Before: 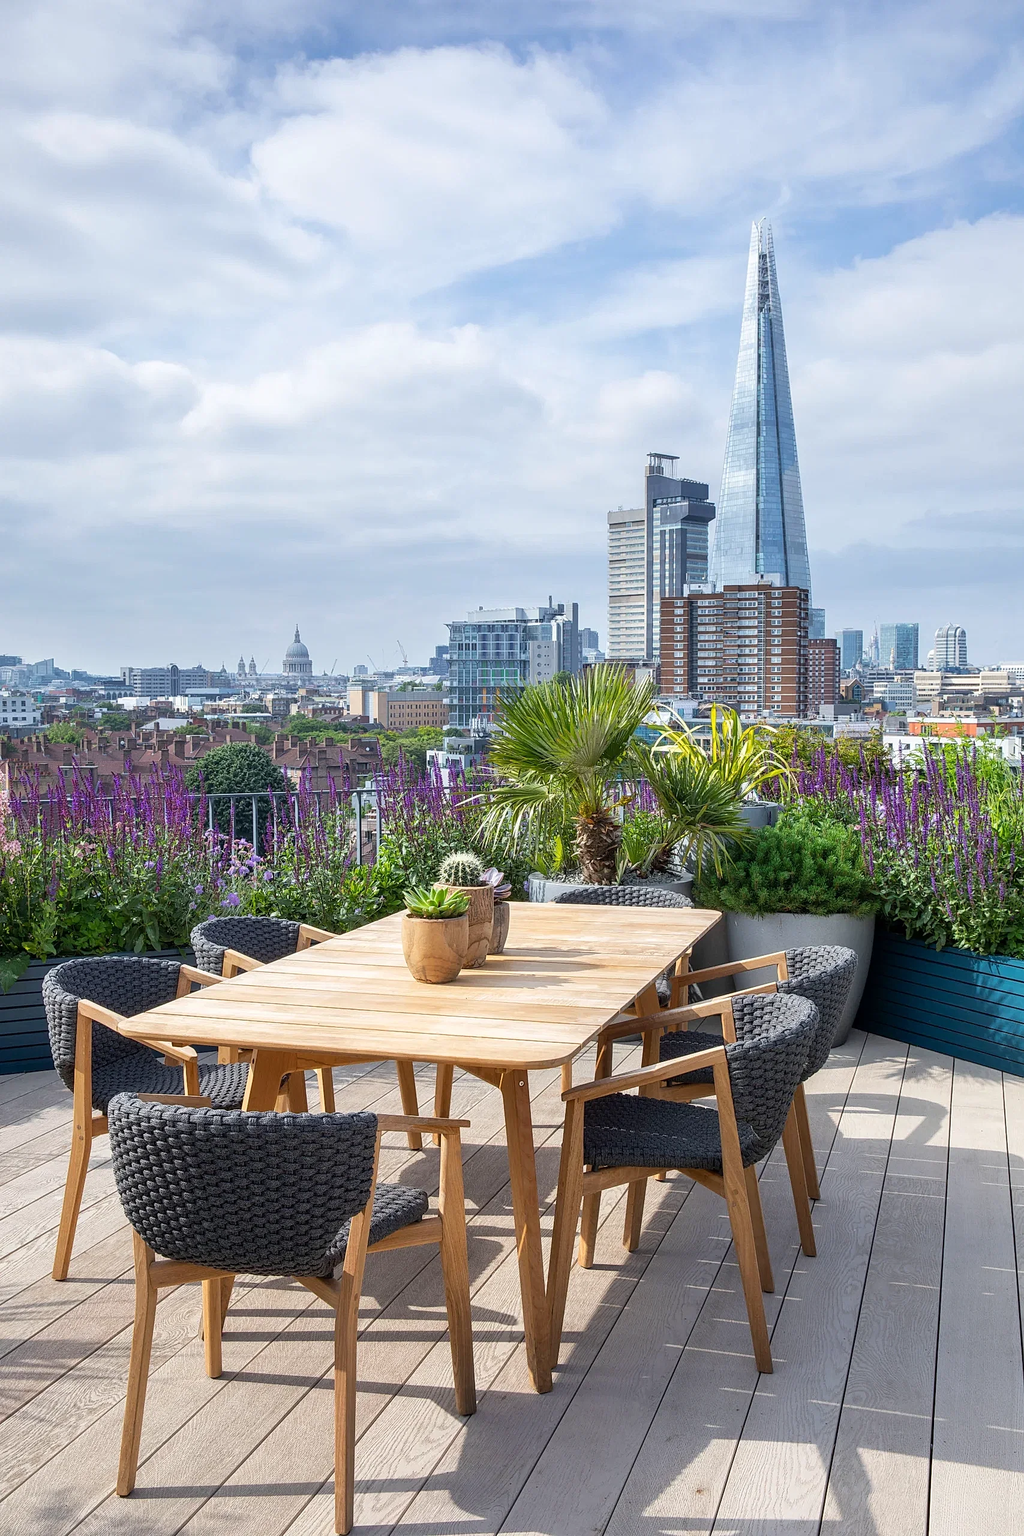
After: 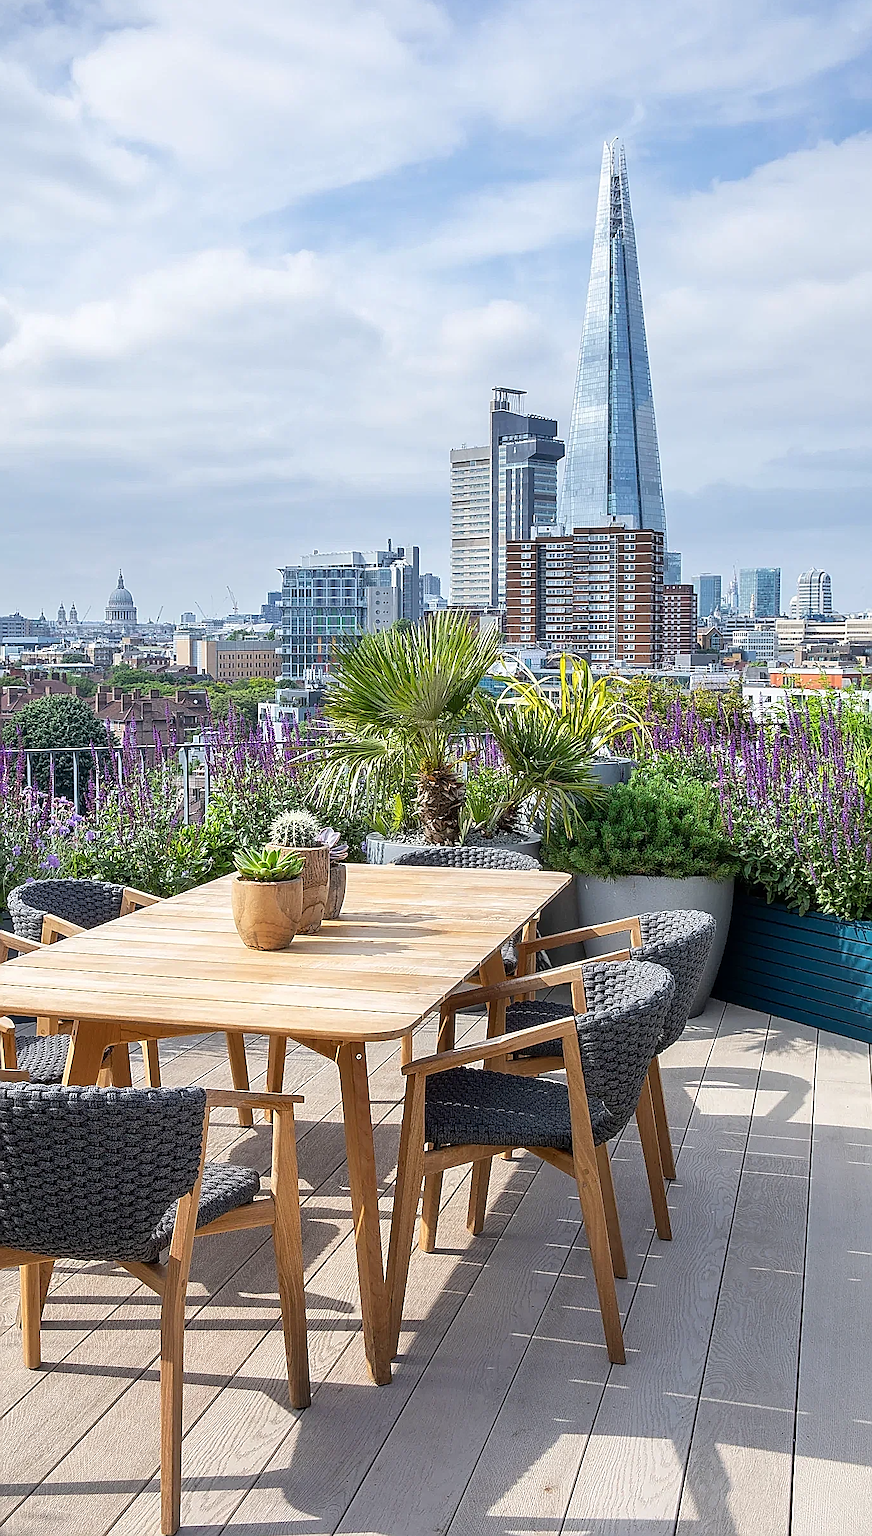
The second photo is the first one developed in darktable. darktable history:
crop and rotate: left 17.959%, top 5.771%, right 1.742%
sharpen: radius 1.4, amount 1.25, threshold 0.7
